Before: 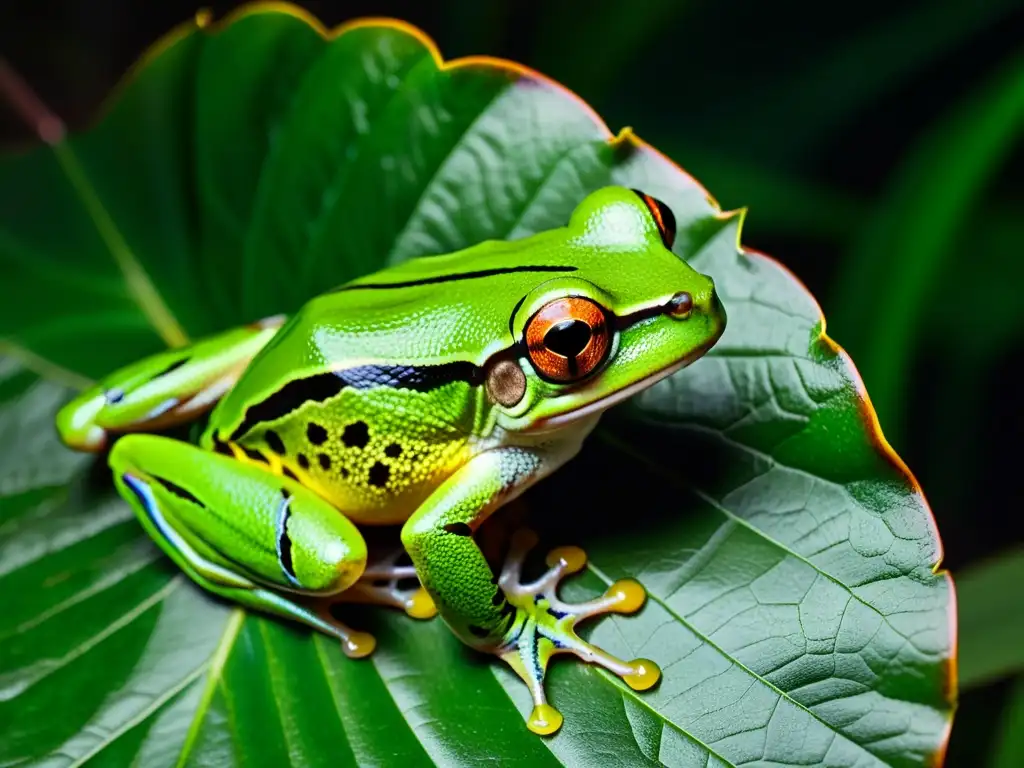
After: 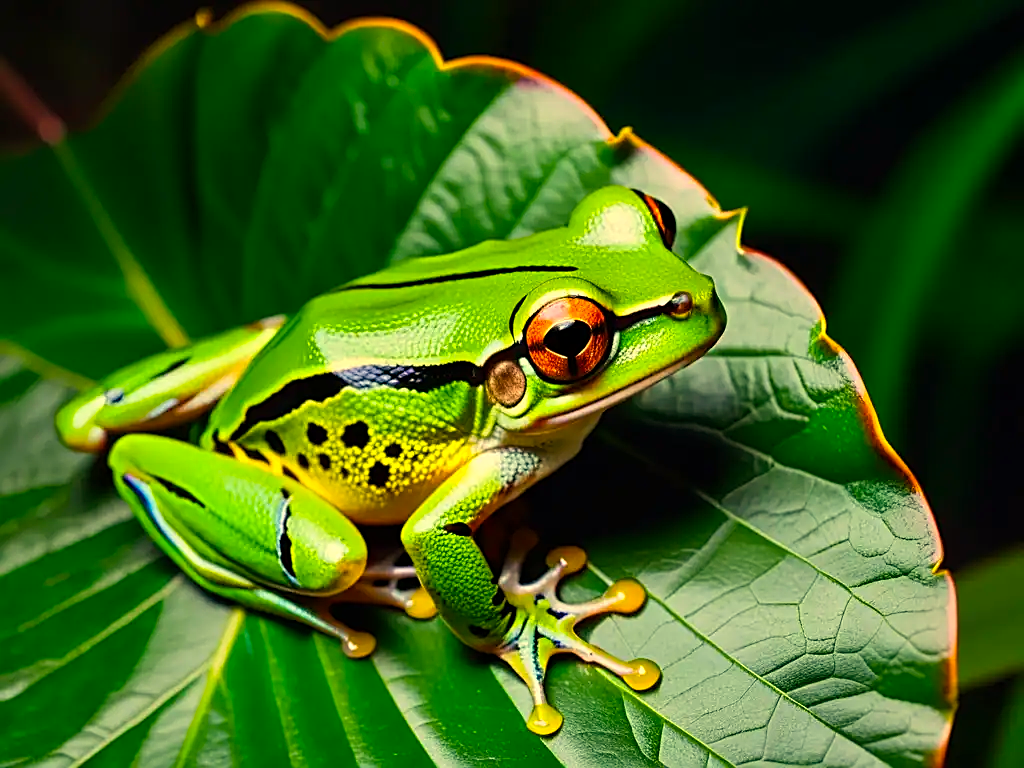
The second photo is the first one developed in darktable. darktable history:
white balance: red 1.138, green 0.996, blue 0.812
color balance rgb: perceptual saturation grading › global saturation 20%, global vibrance 20%
sharpen: on, module defaults
